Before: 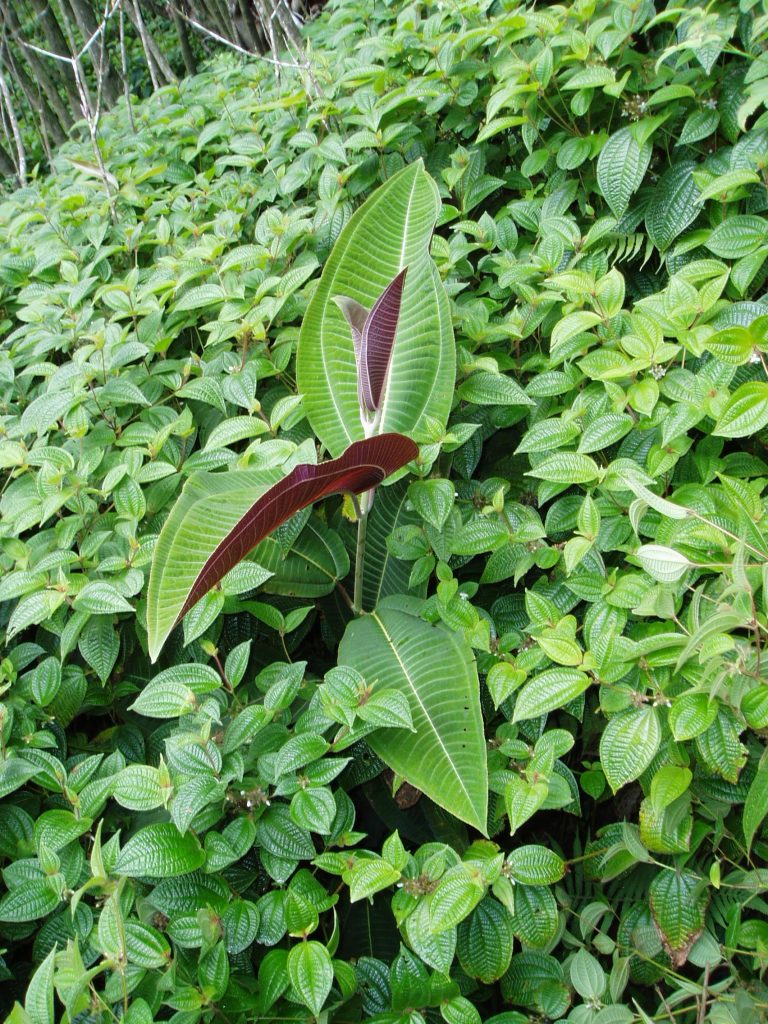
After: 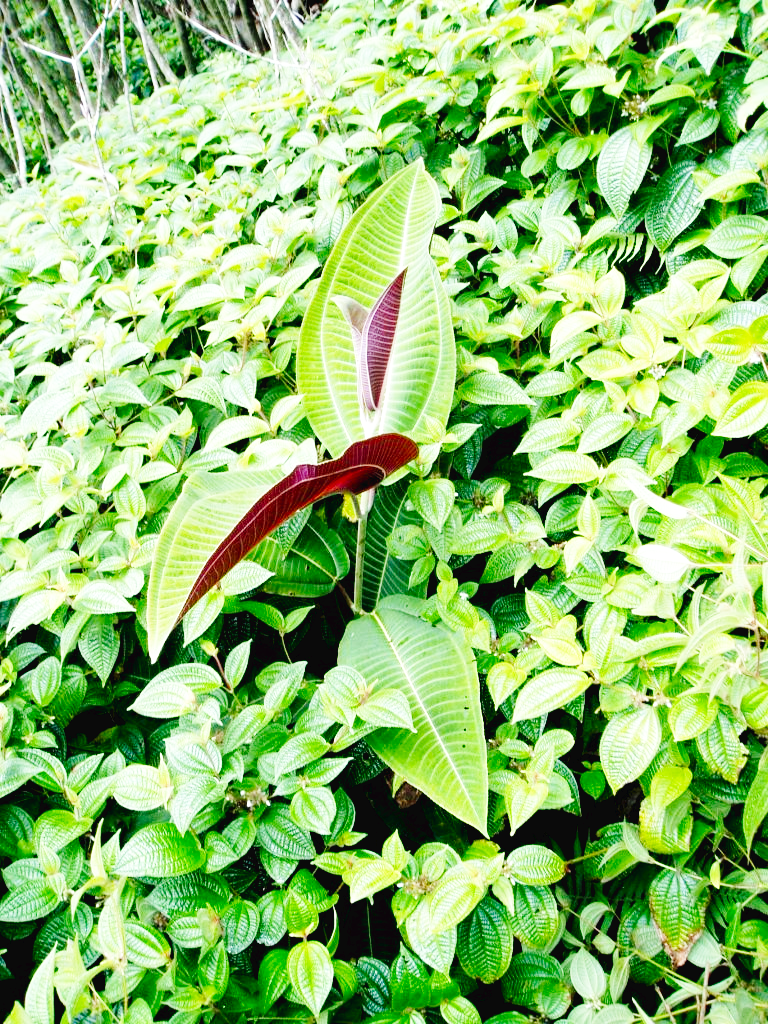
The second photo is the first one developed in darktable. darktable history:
base curve: curves: ch0 [(0, 0.003) (0.001, 0.002) (0.006, 0.004) (0.02, 0.022) (0.048, 0.086) (0.094, 0.234) (0.162, 0.431) (0.258, 0.629) (0.385, 0.8) (0.548, 0.918) (0.751, 0.988) (1, 1)], preserve colors none
exposure: black level correction 0.008, exposure 0.1 EV, compensate highlight preservation false
